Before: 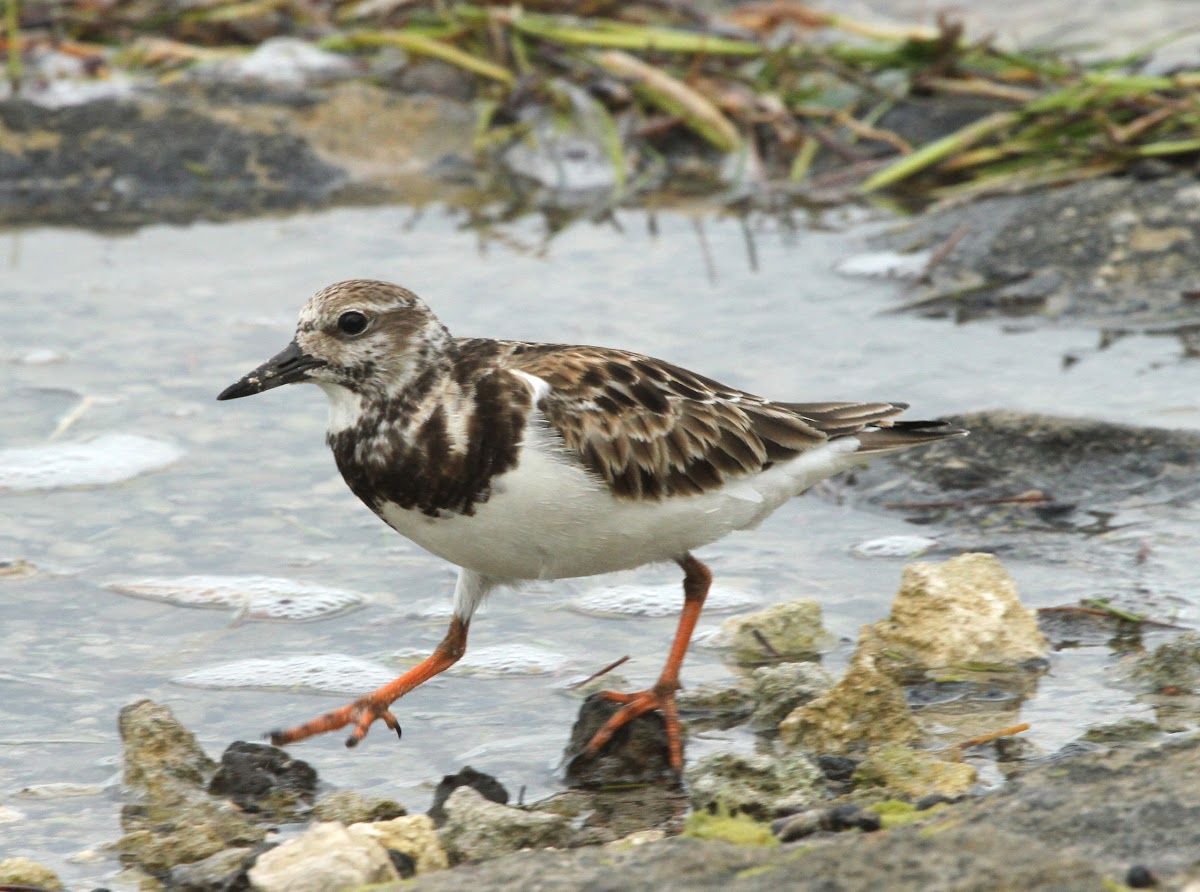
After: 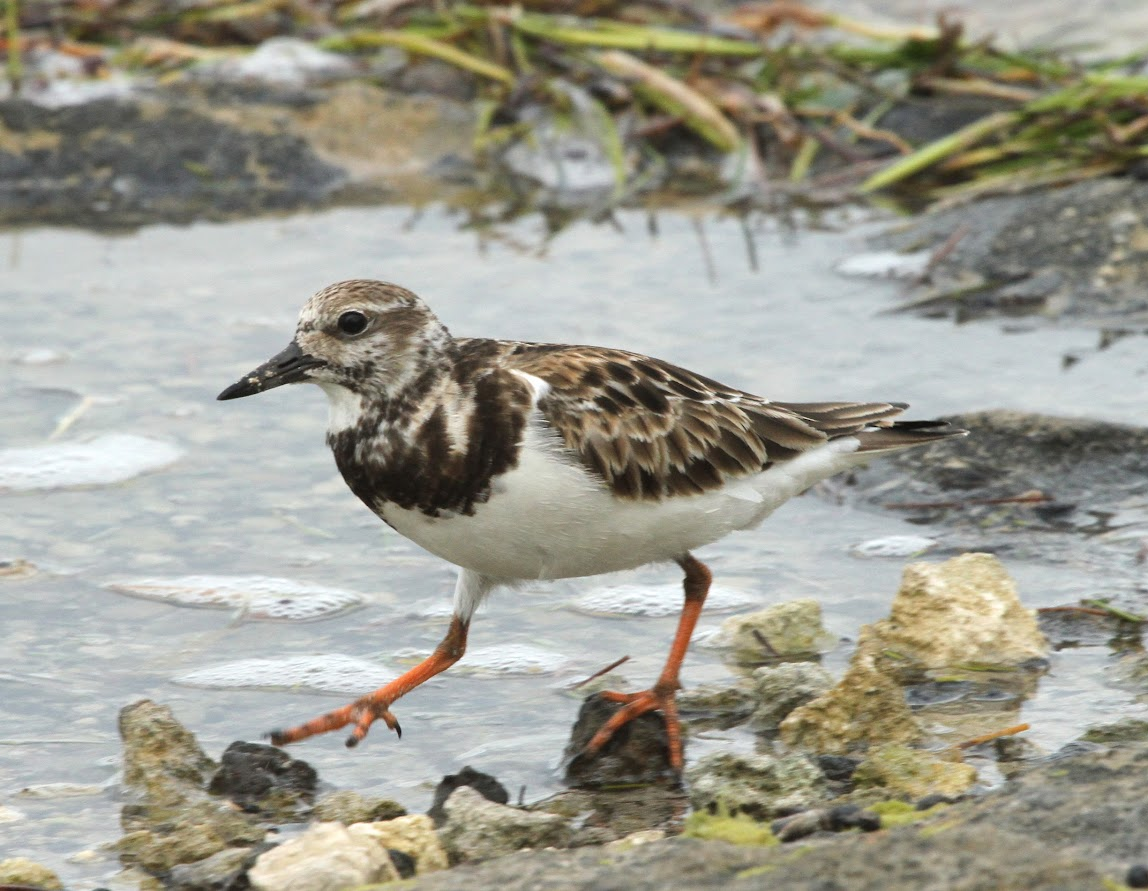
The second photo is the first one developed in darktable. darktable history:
crop: right 4.272%, bottom 0.041%
